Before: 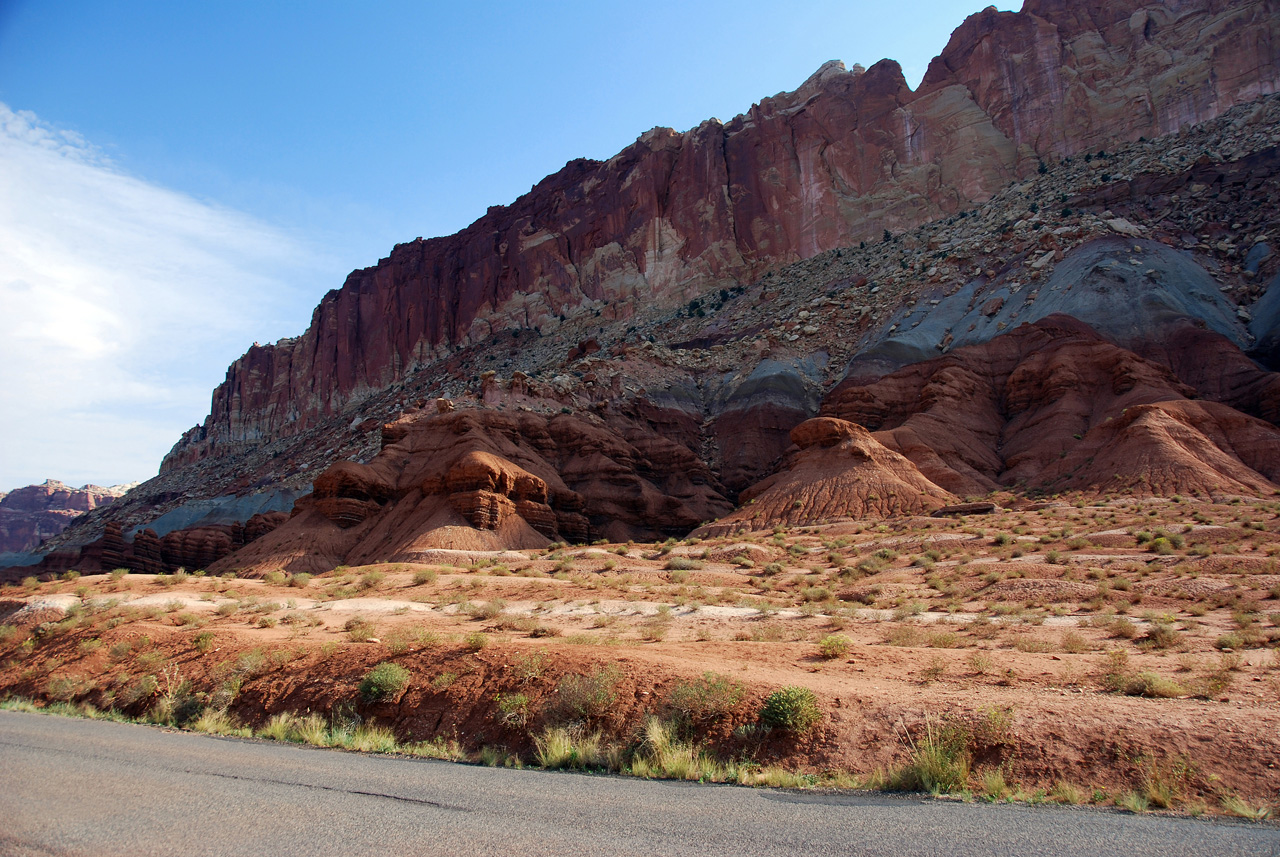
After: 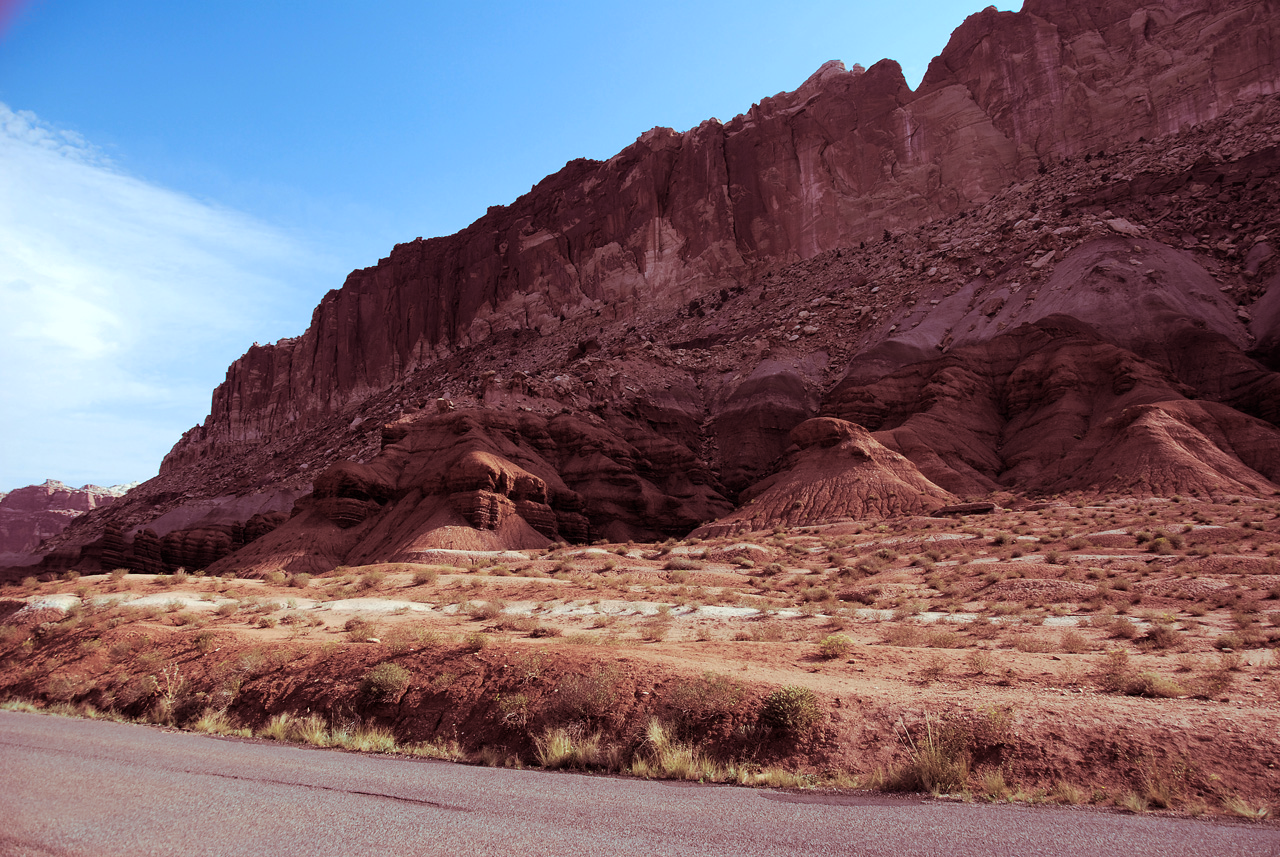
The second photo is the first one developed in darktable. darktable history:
white balance: red 0.925, blue 1.046
split-toning: highlights › hue 187.2°, highlights › saturation 0.83, balance -68.05, compress 56.43%
